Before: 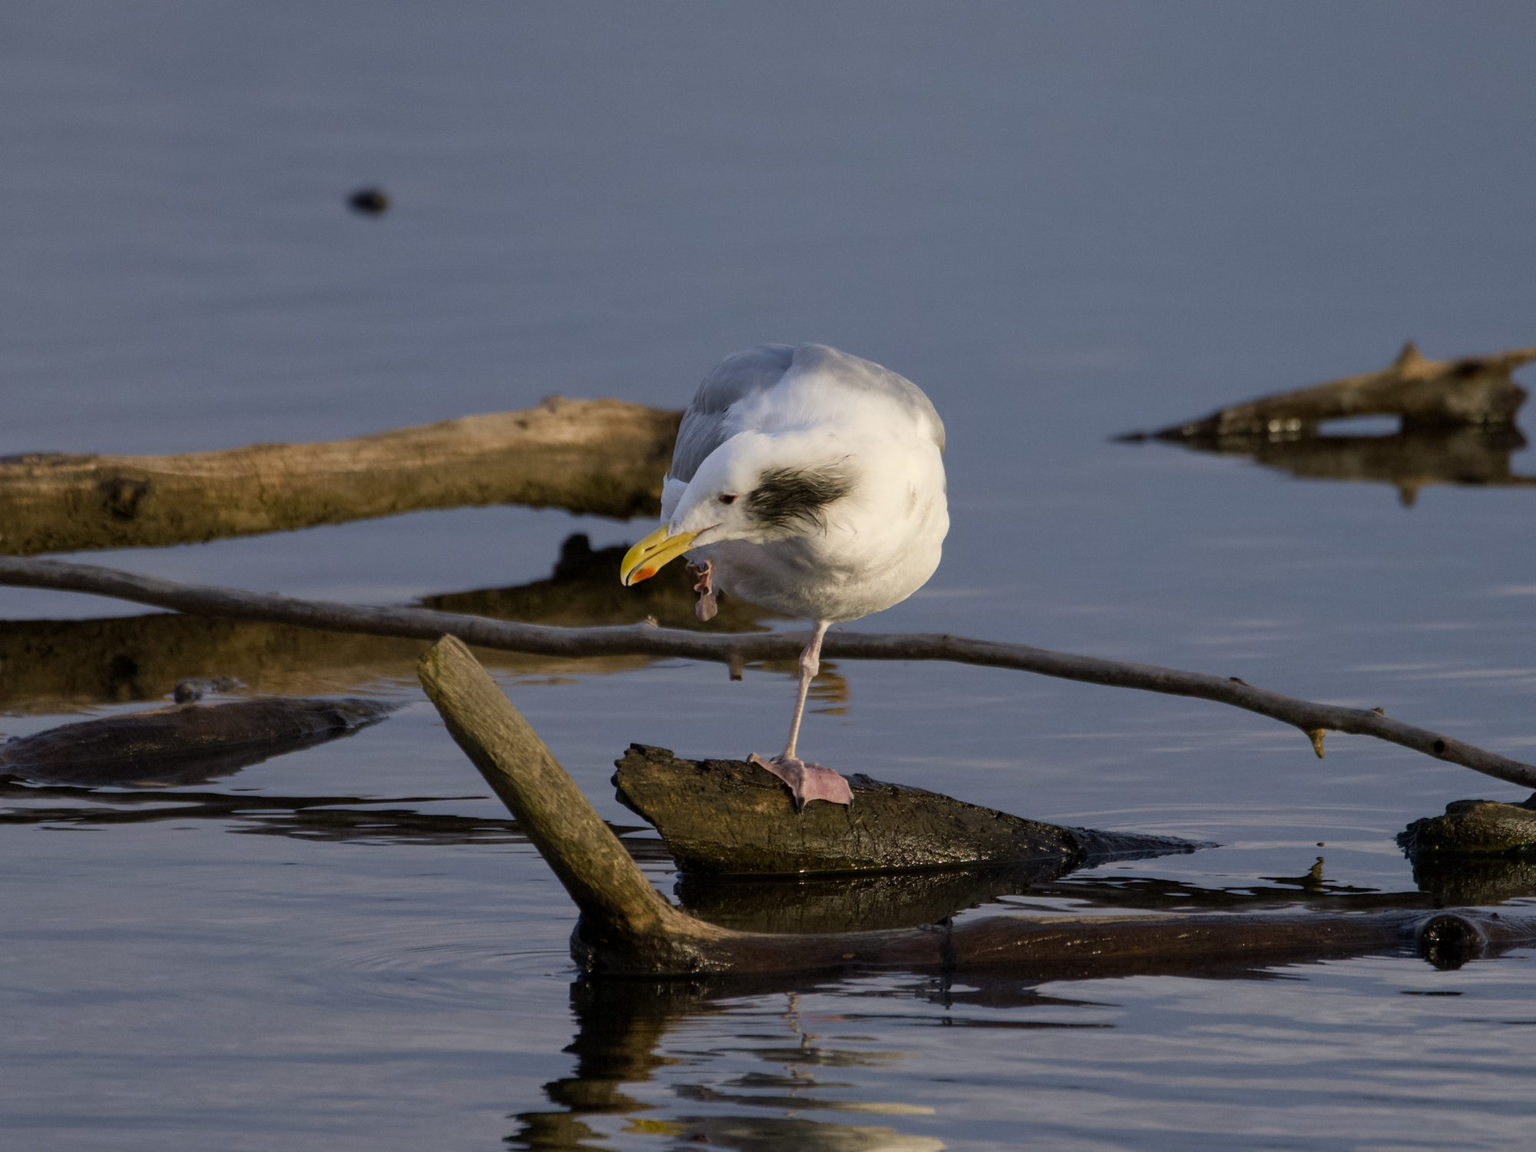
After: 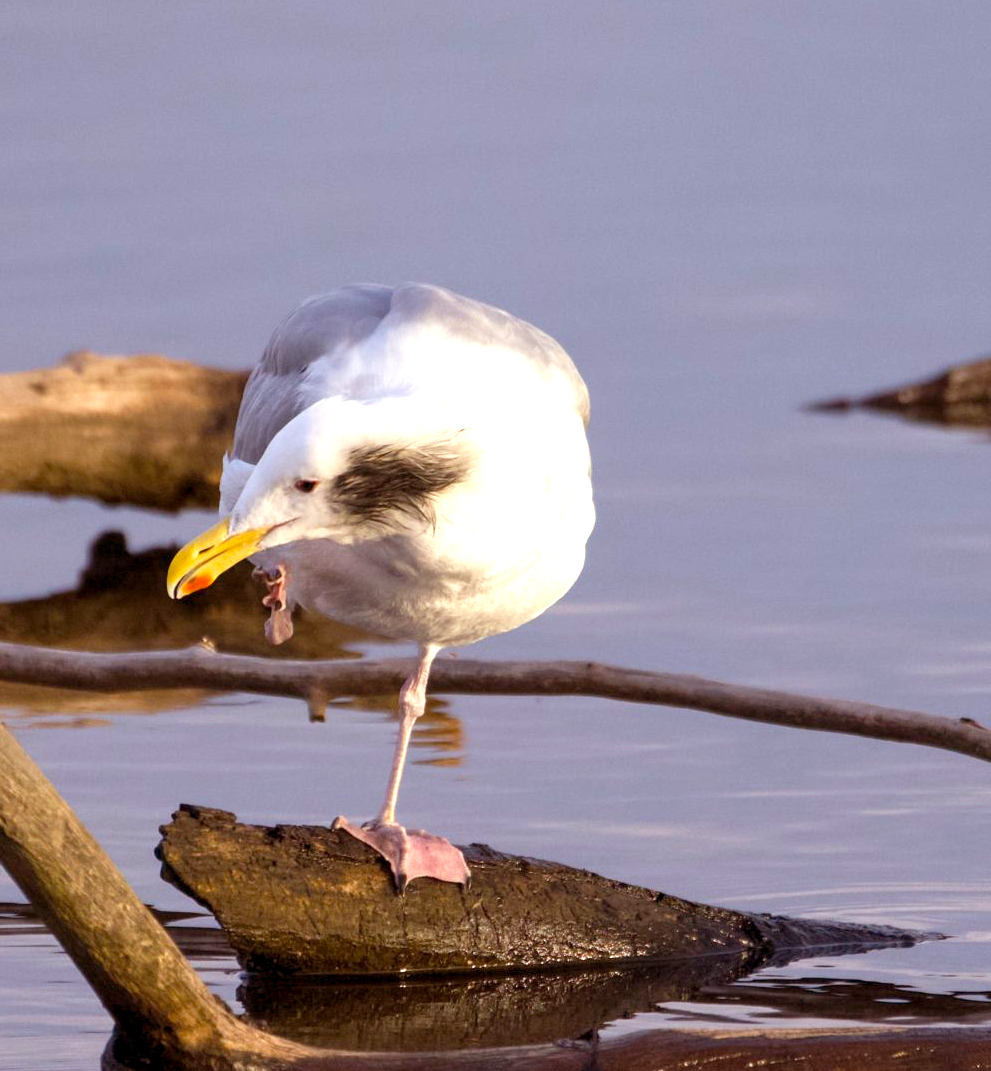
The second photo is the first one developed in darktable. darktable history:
crop: left 32.075%, top 10.976%, right 18.355%, bottom 17.596%
contrast brightness saturation: saturation -0.05
exposure: black level correction 0.001, exposure 1.129 EV, compensate exposure bias true, compensate highlight preservation false
rgb levels: mode RGB, independent channels, levels [[0, 0.474, 1], [0, 0.5, 1], [0, 0.5, 1]]
